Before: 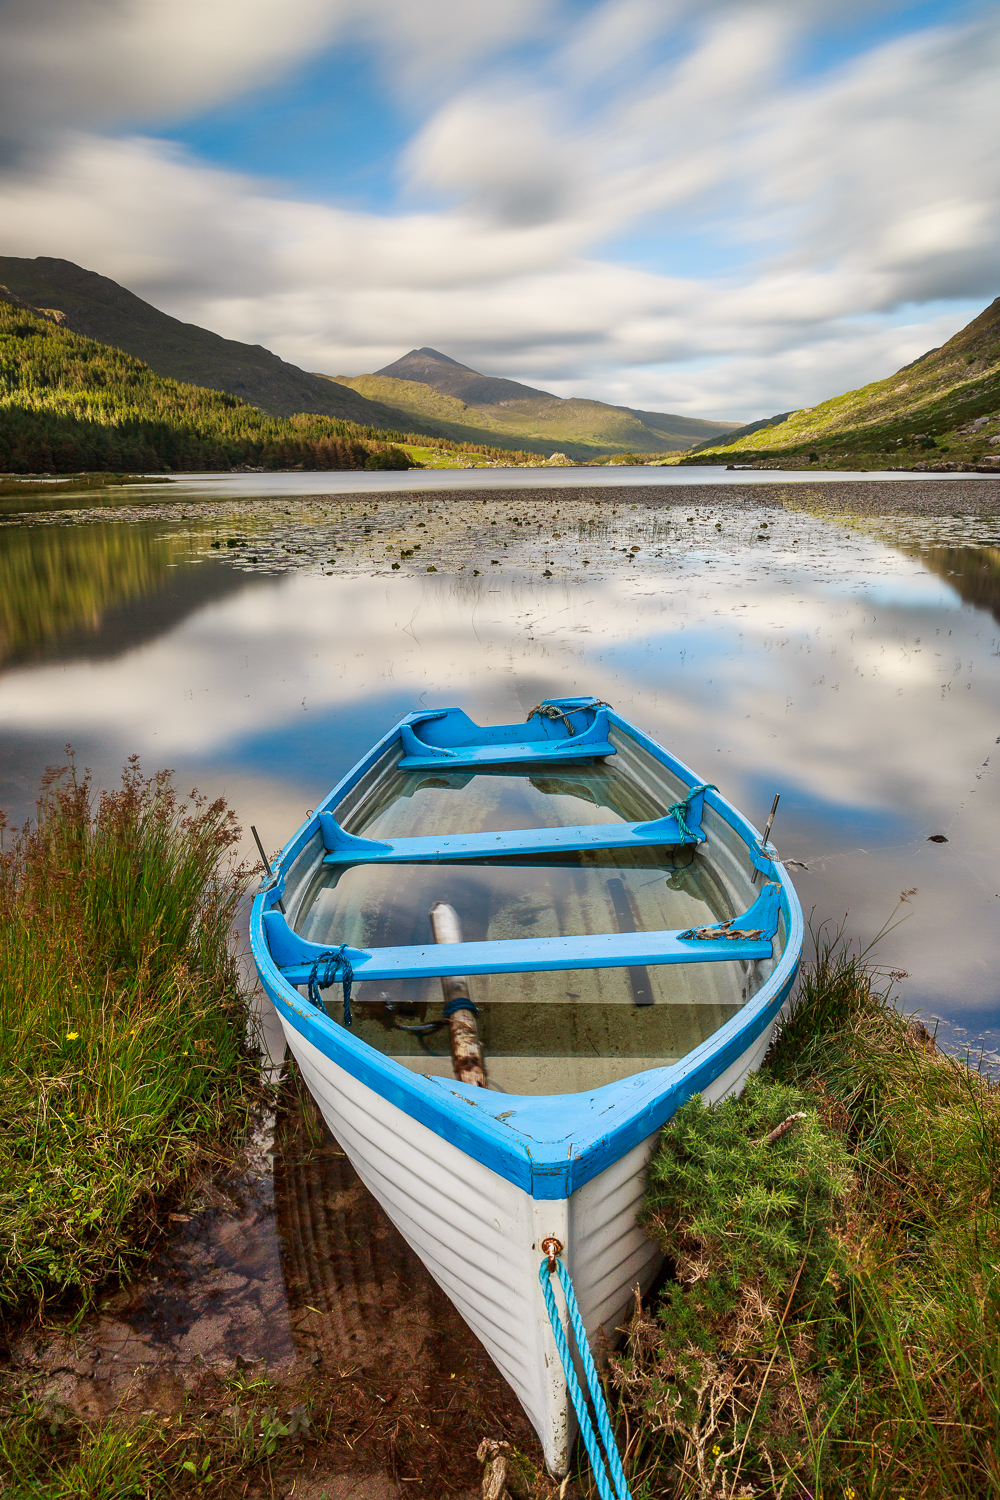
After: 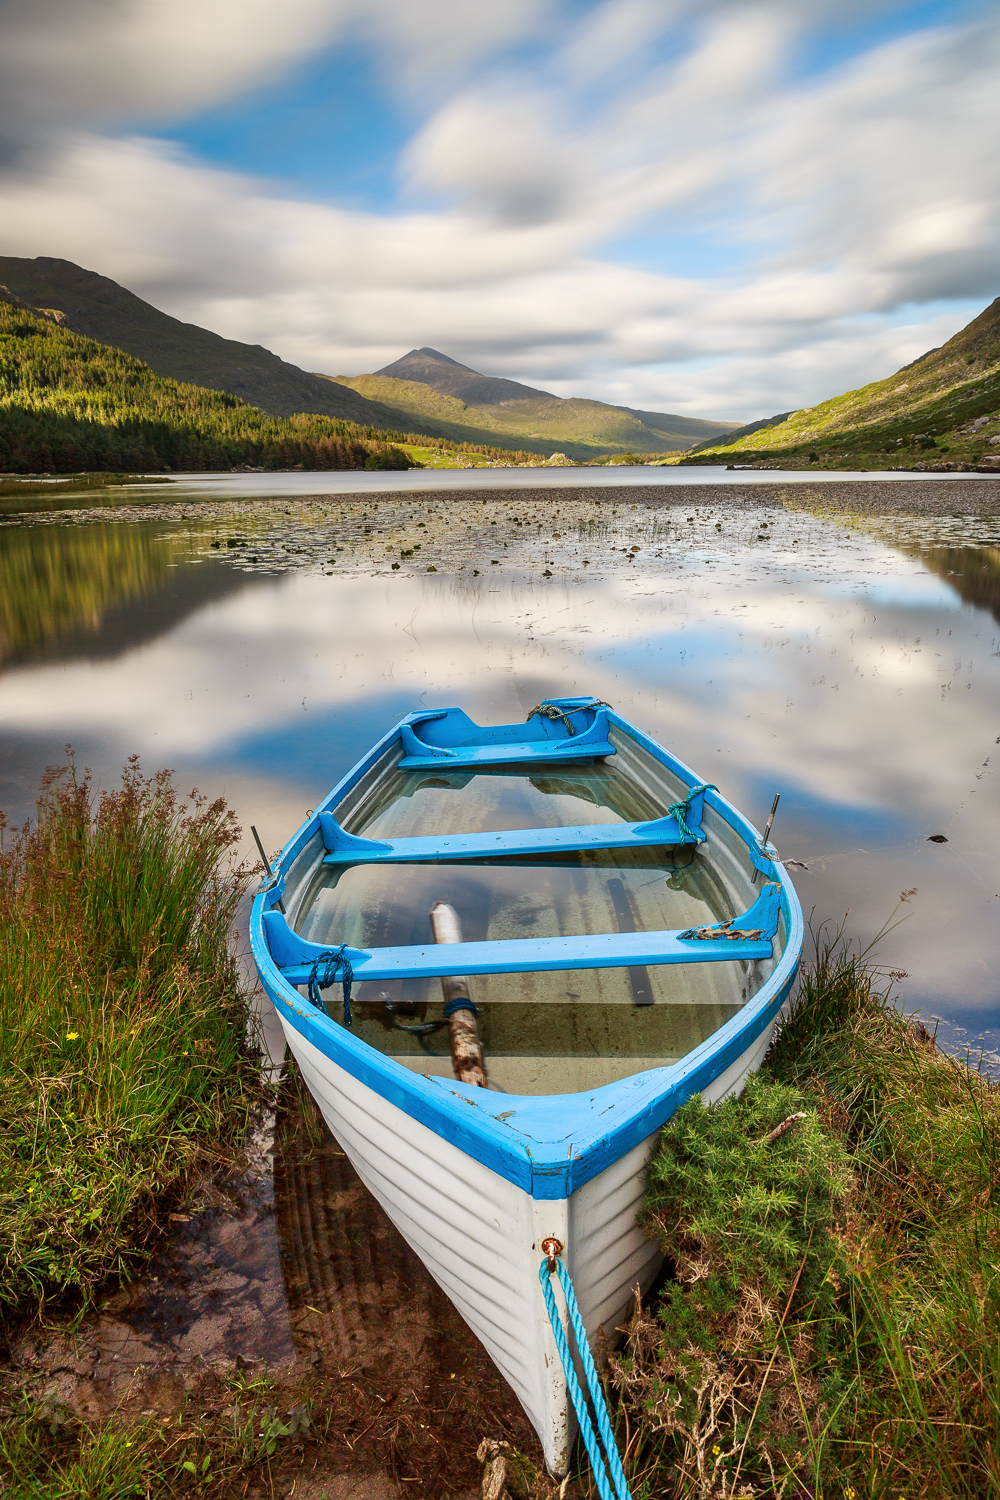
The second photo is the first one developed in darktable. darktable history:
shadows and highlights: shadows 11.12, white point adjustment 1.3, highlights -0.812, soften with gaussian
